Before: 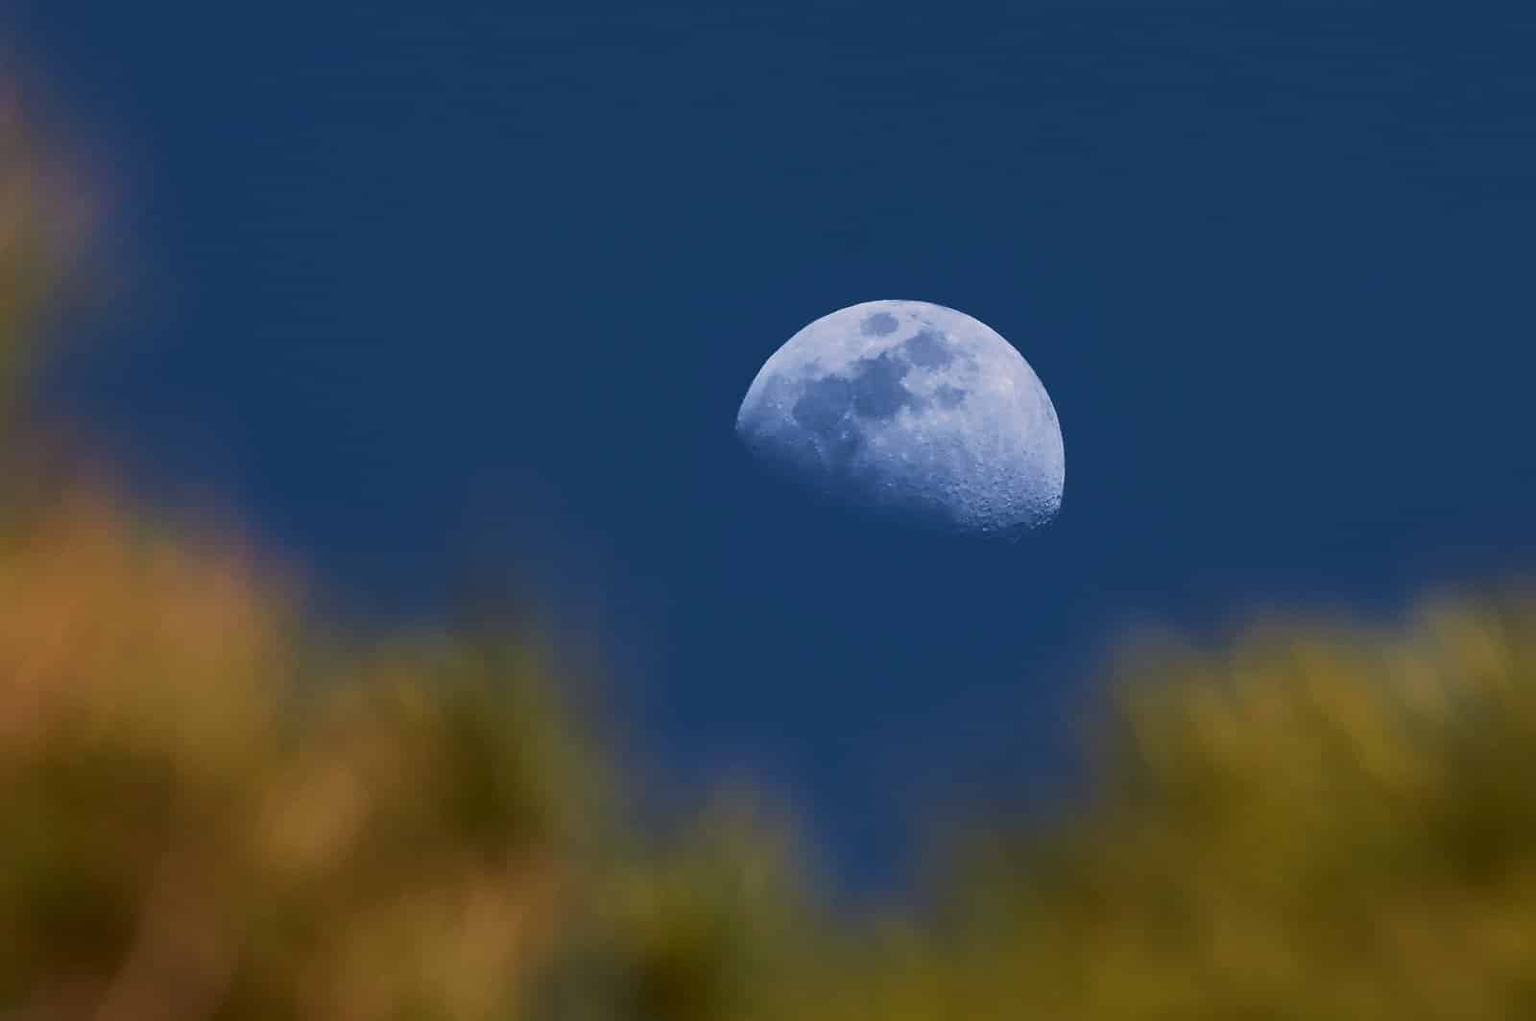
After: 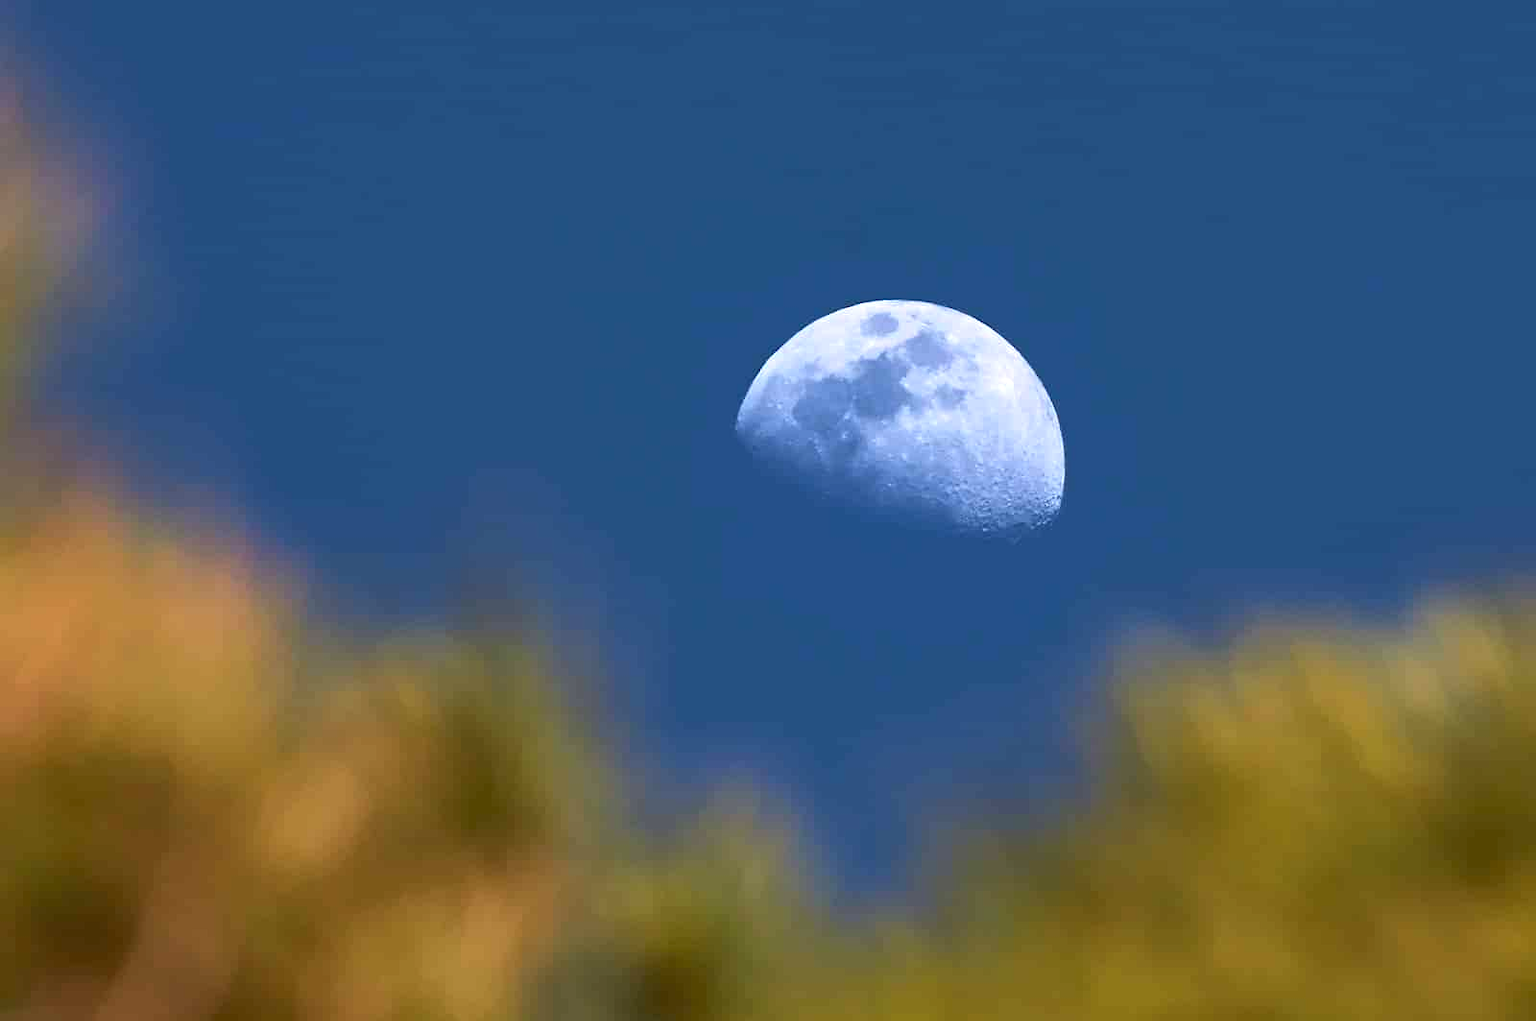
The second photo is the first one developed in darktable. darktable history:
exposure: black level correction 0, exposure 0.899 EV, compensate highlight preservation false
